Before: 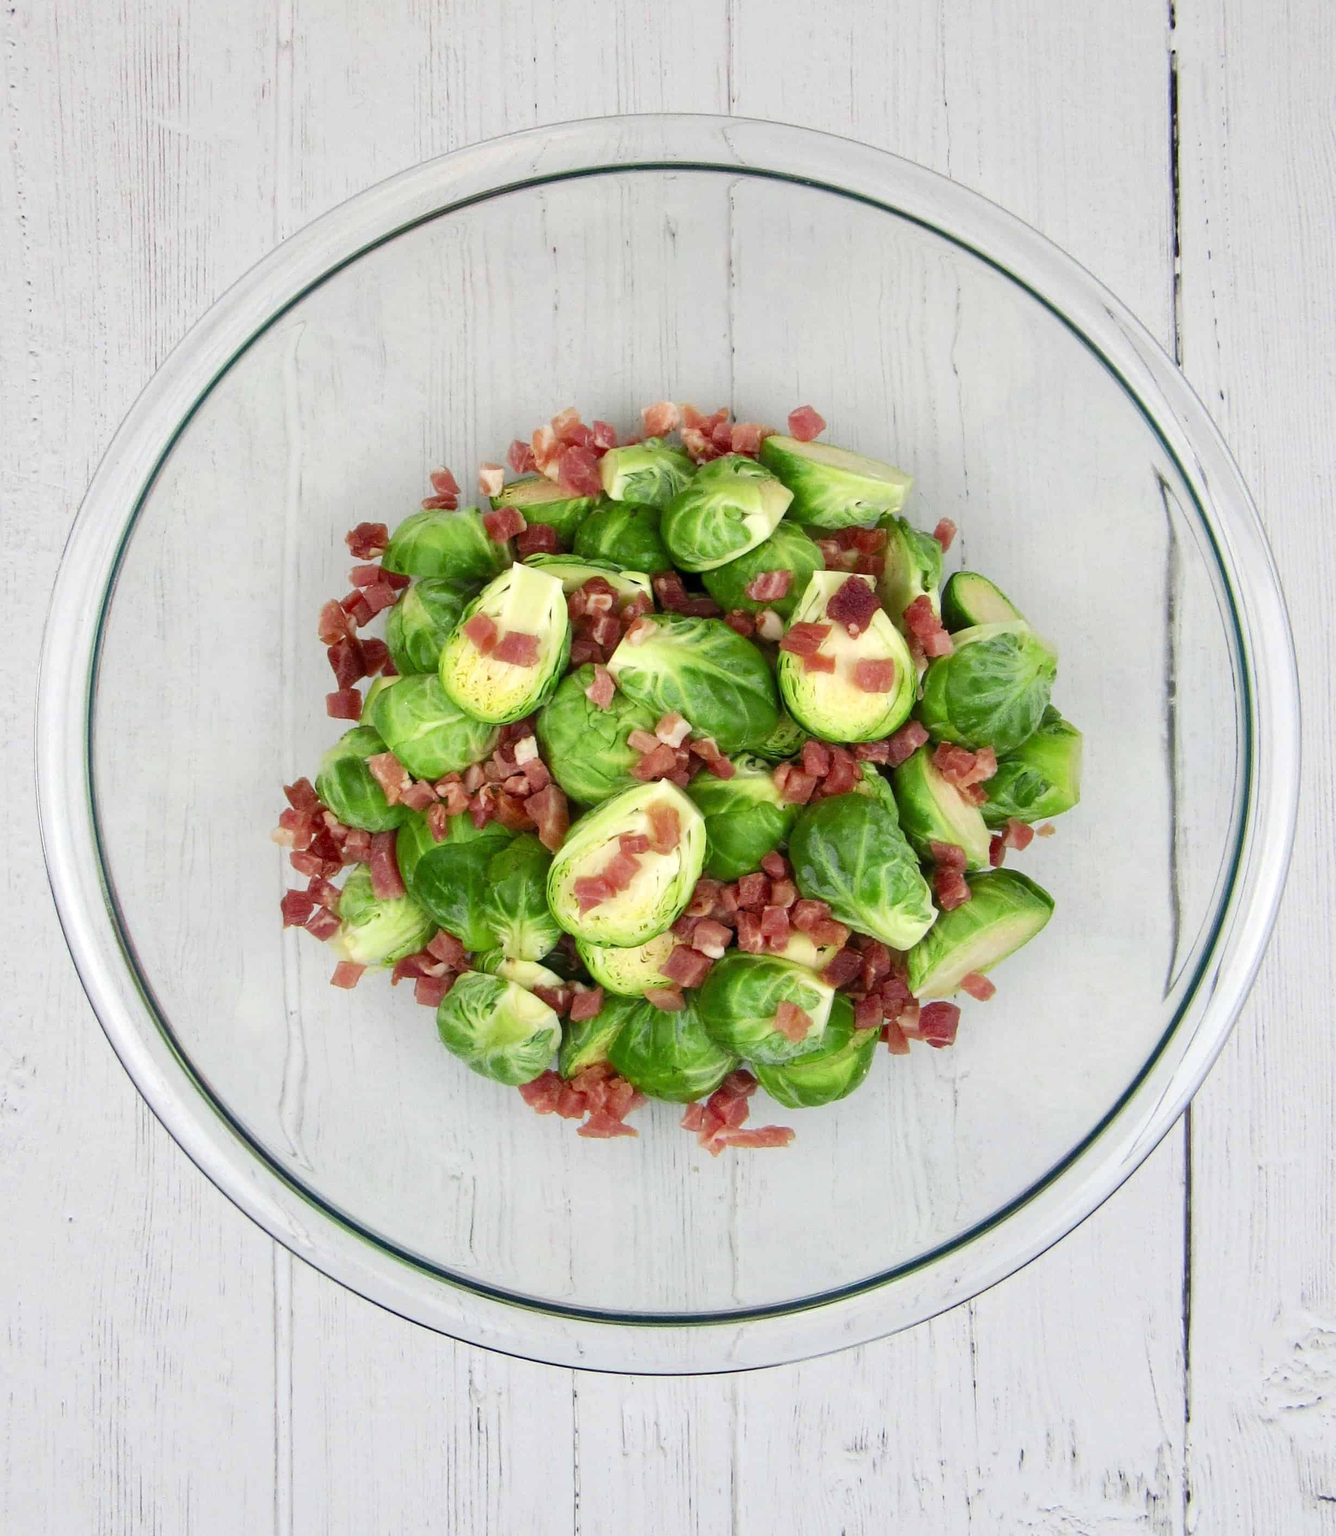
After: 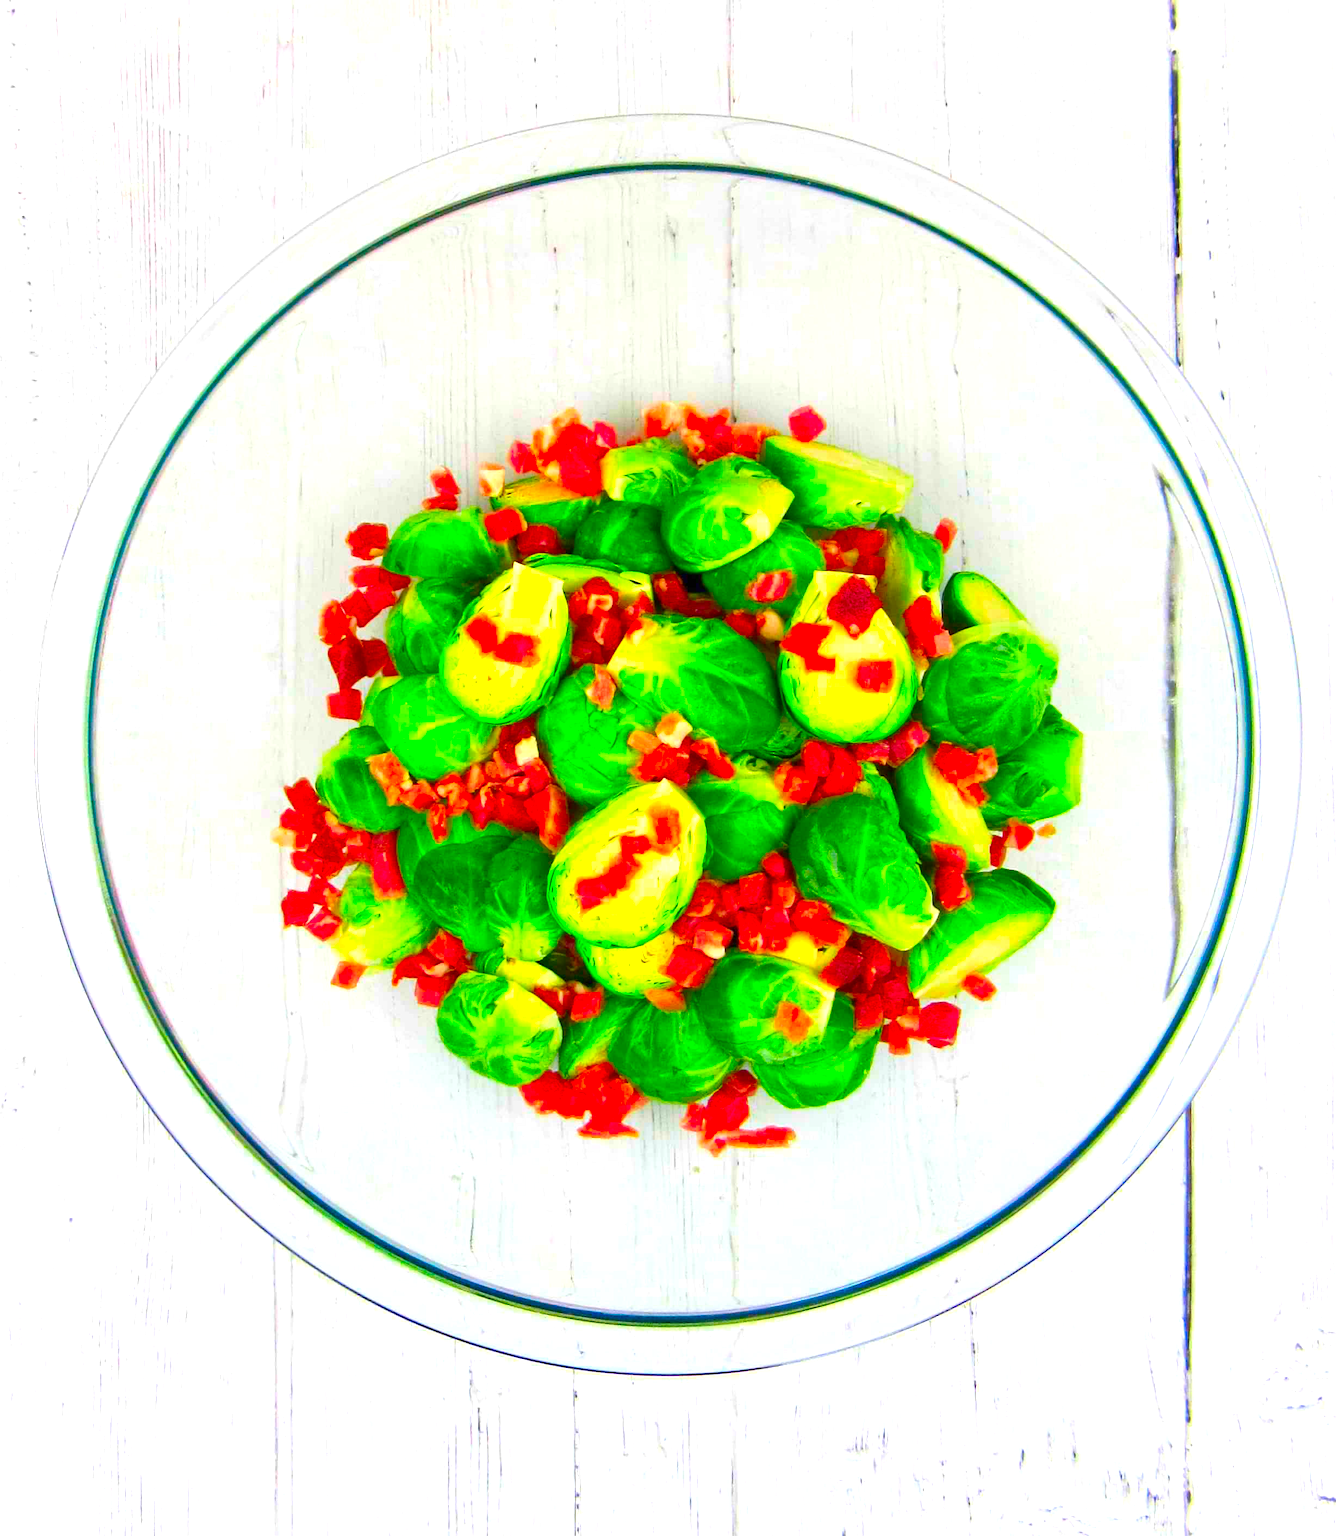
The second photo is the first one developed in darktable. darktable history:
color correction: saturation 3
exposure: exposure 0.648 EV, compensate highlight preservation false
vignetting: fall-off start 100%, brightness 0.3, saturation 0
